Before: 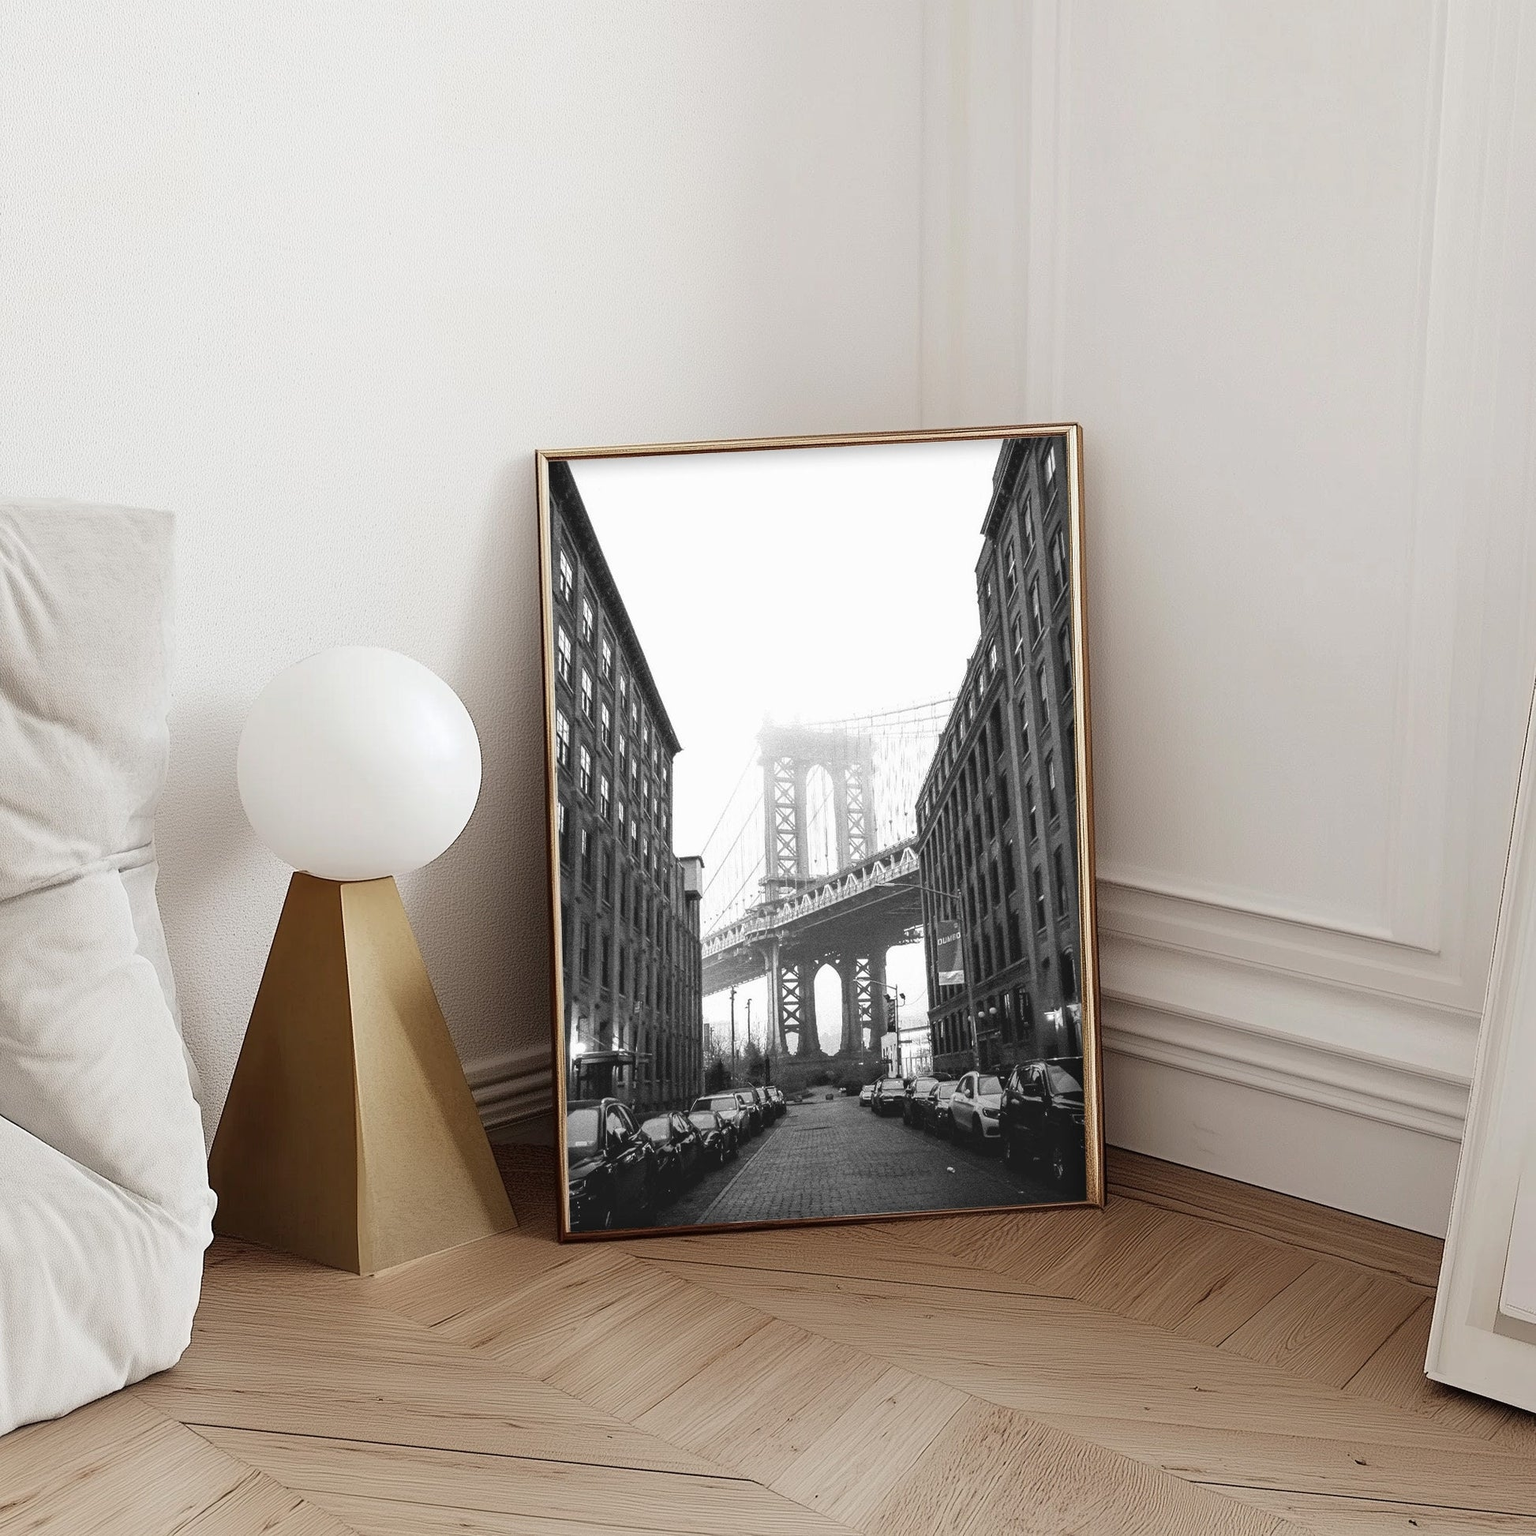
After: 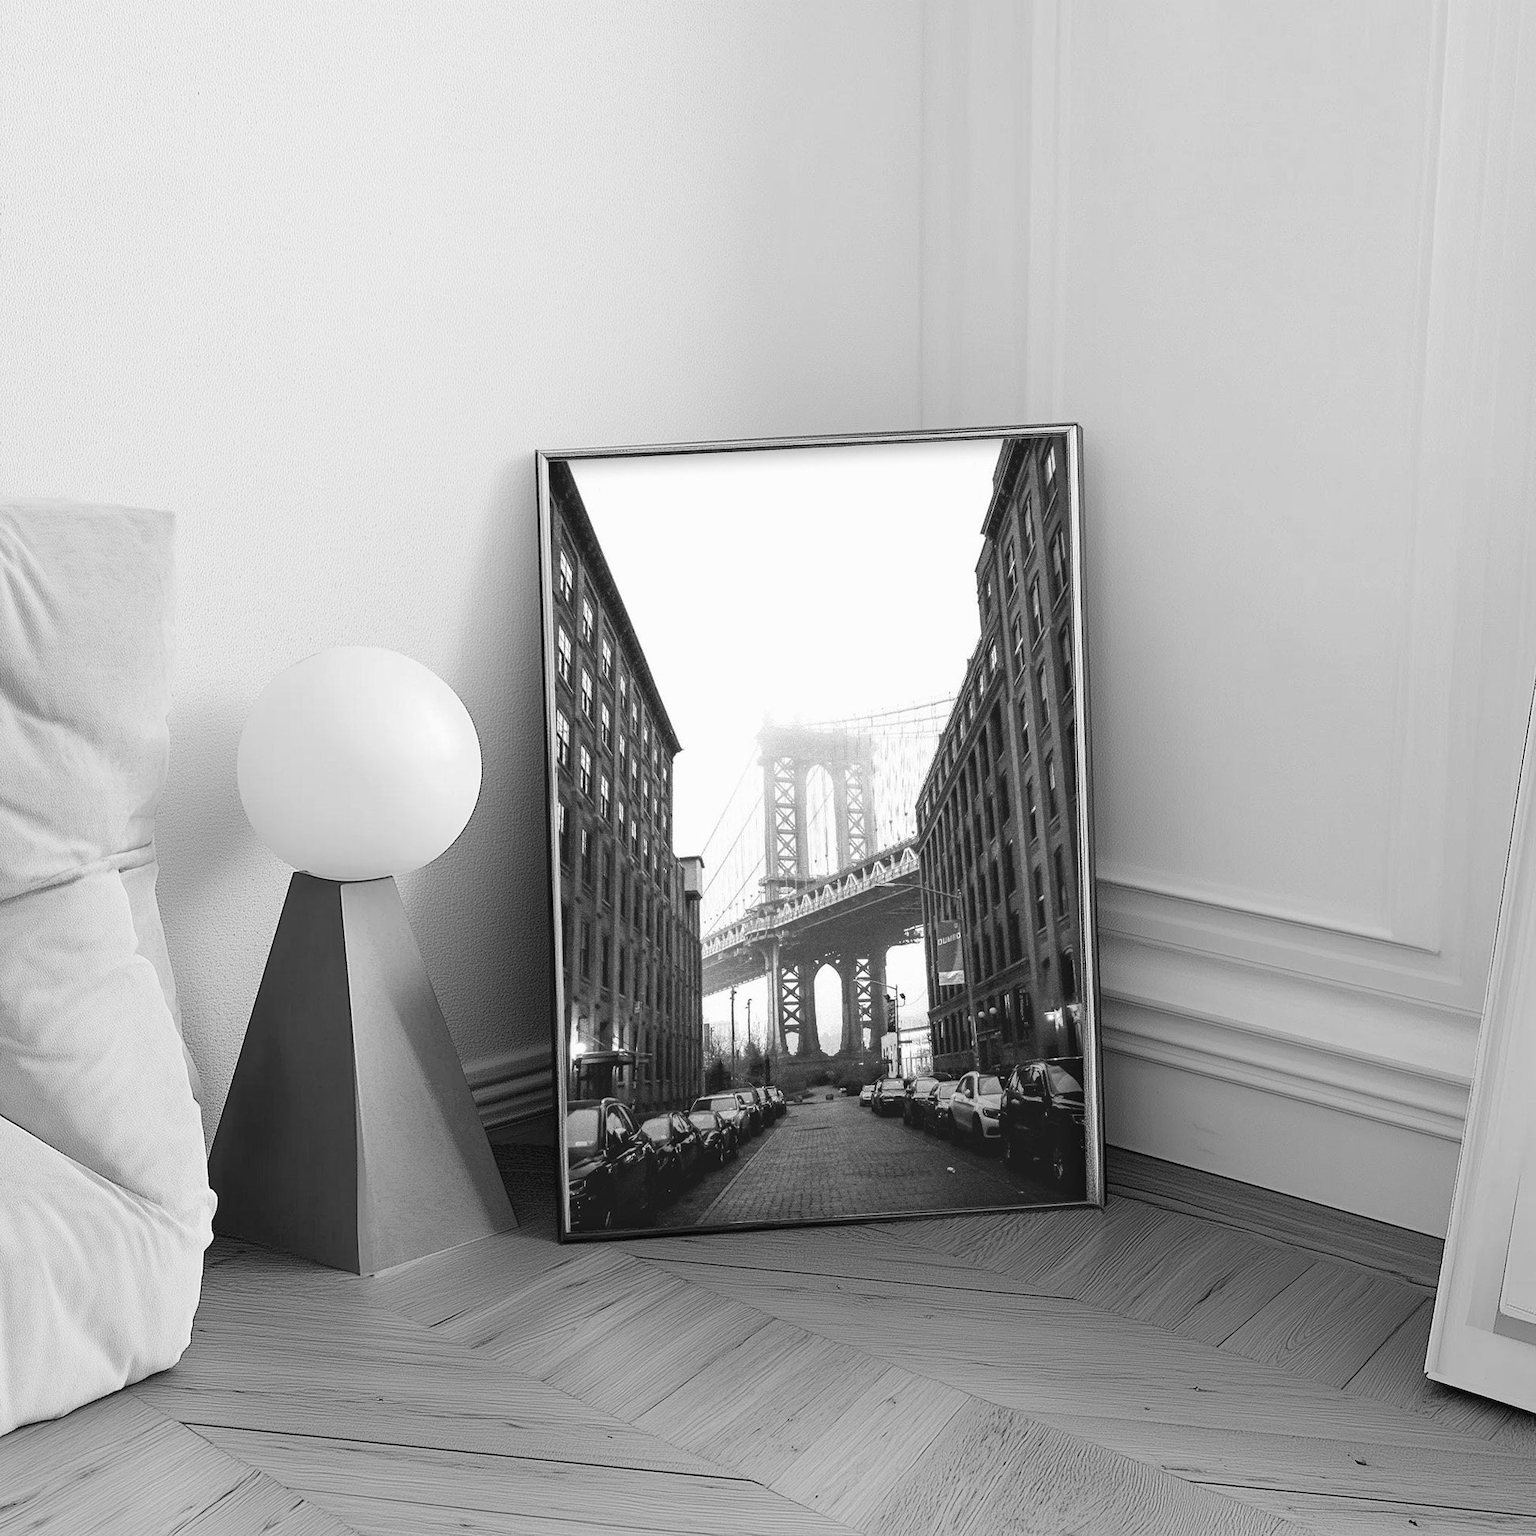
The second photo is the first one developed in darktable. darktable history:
velvia: on, module defaults
contrast brightness saturation: saturation -1
